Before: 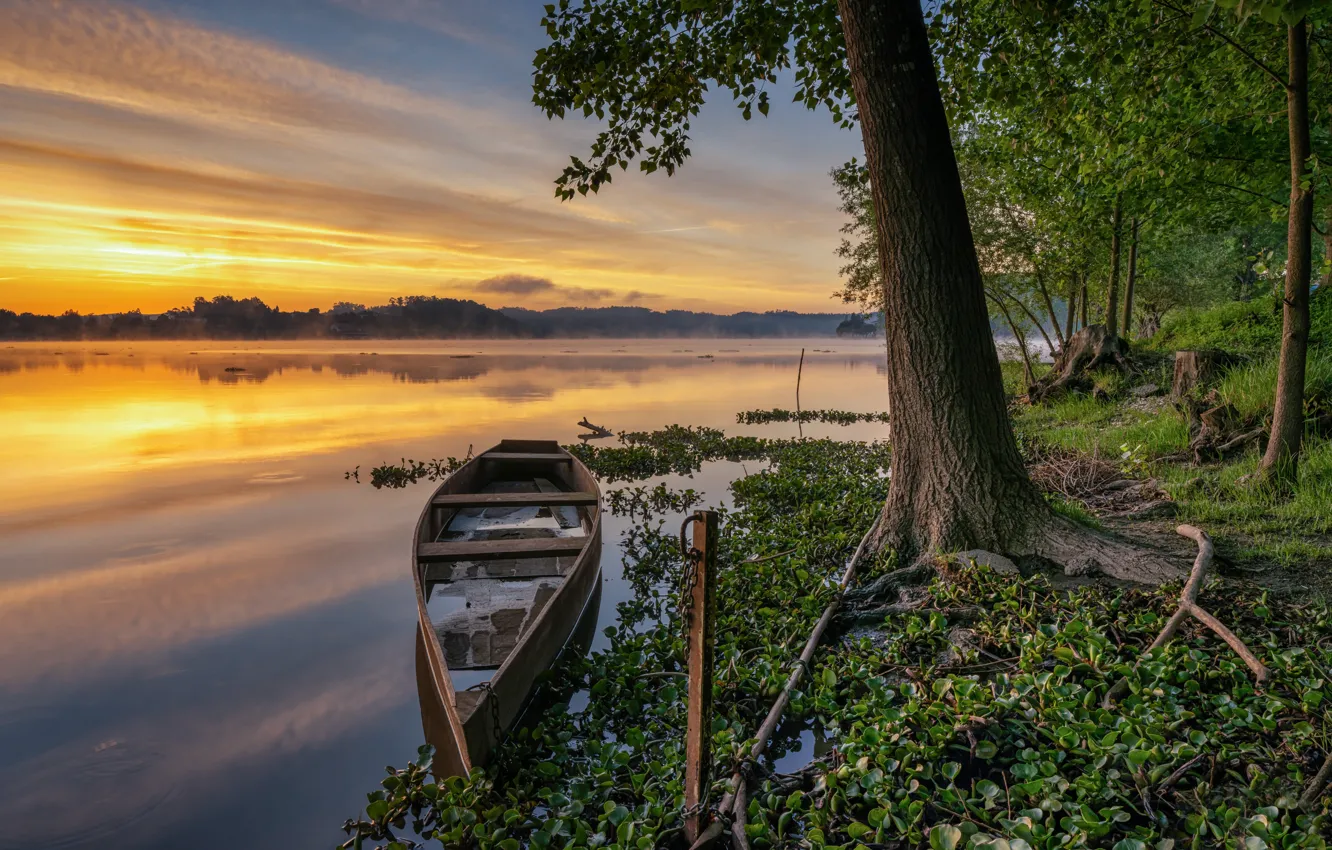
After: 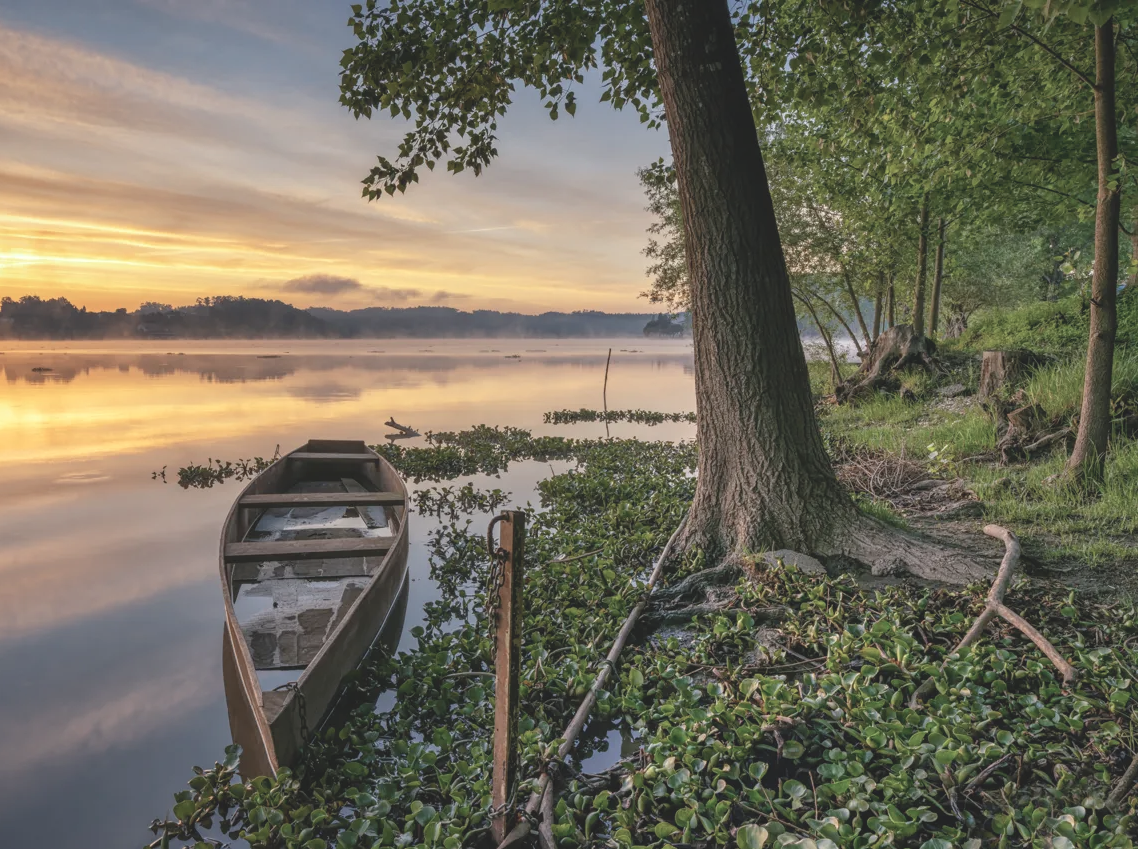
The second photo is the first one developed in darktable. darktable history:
contrast brightness saturation: contrast -0.258, saturation -0.421
crop and rotate: left 14.512%
exposure: exposure 0.758 EV, compensate highlight preservation false
